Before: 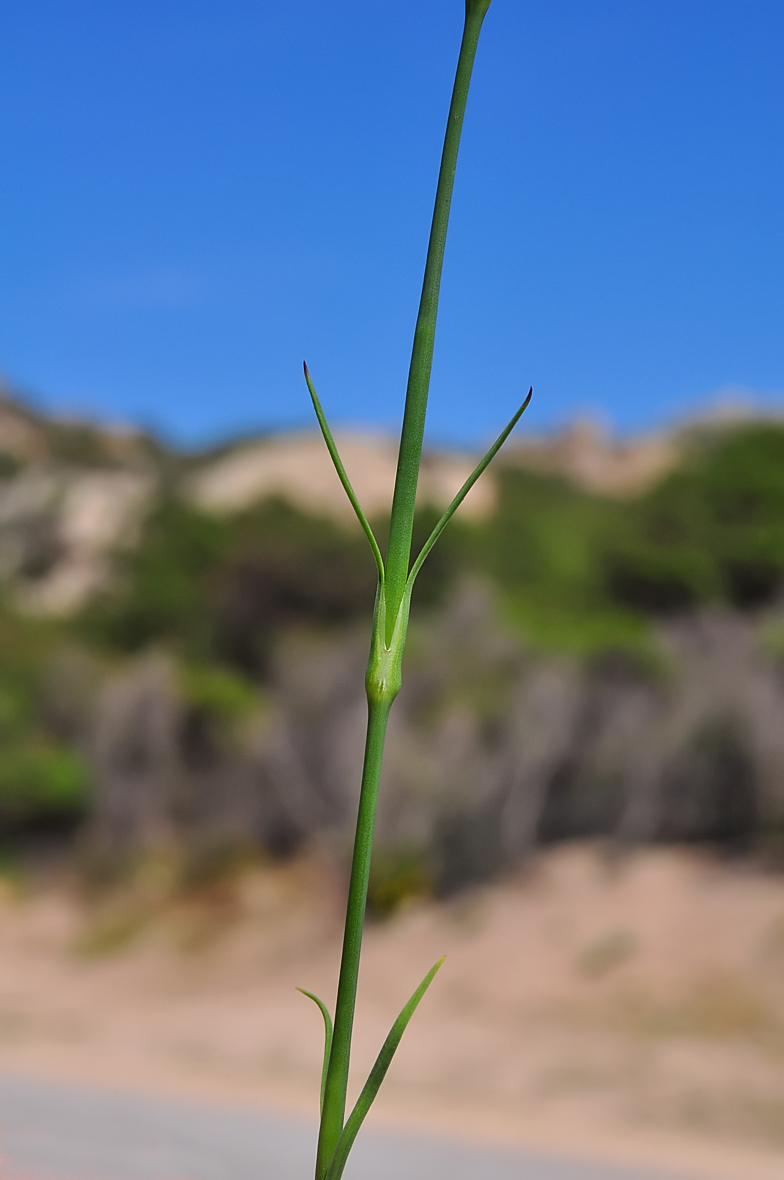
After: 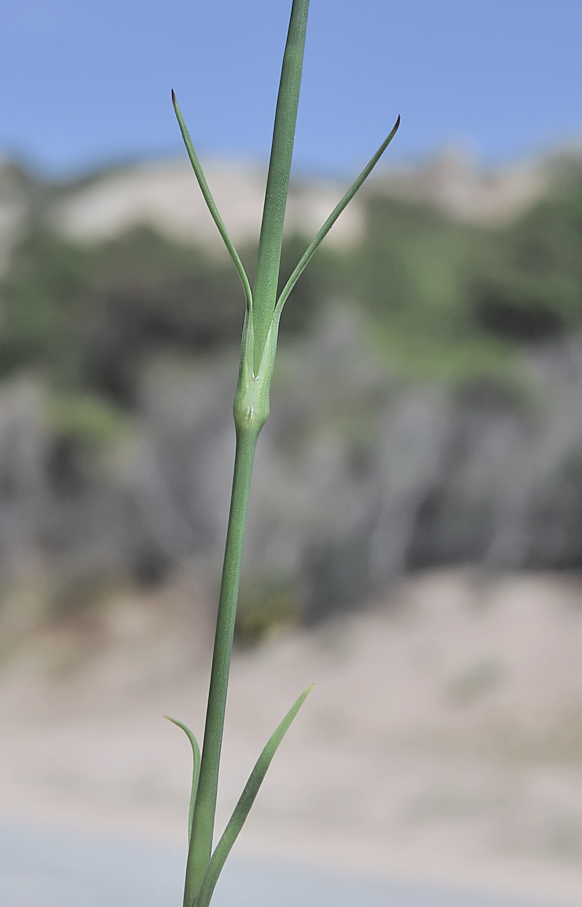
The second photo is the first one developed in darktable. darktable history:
color calibration: illuminant Planckian (black body), x 0.376, y 0.374, temperature 4109.94 K
contrast brightness saturation: brightness 0.189, saturation -0.482
crop: left 16.848%, top 23.079%, right 8.855%
